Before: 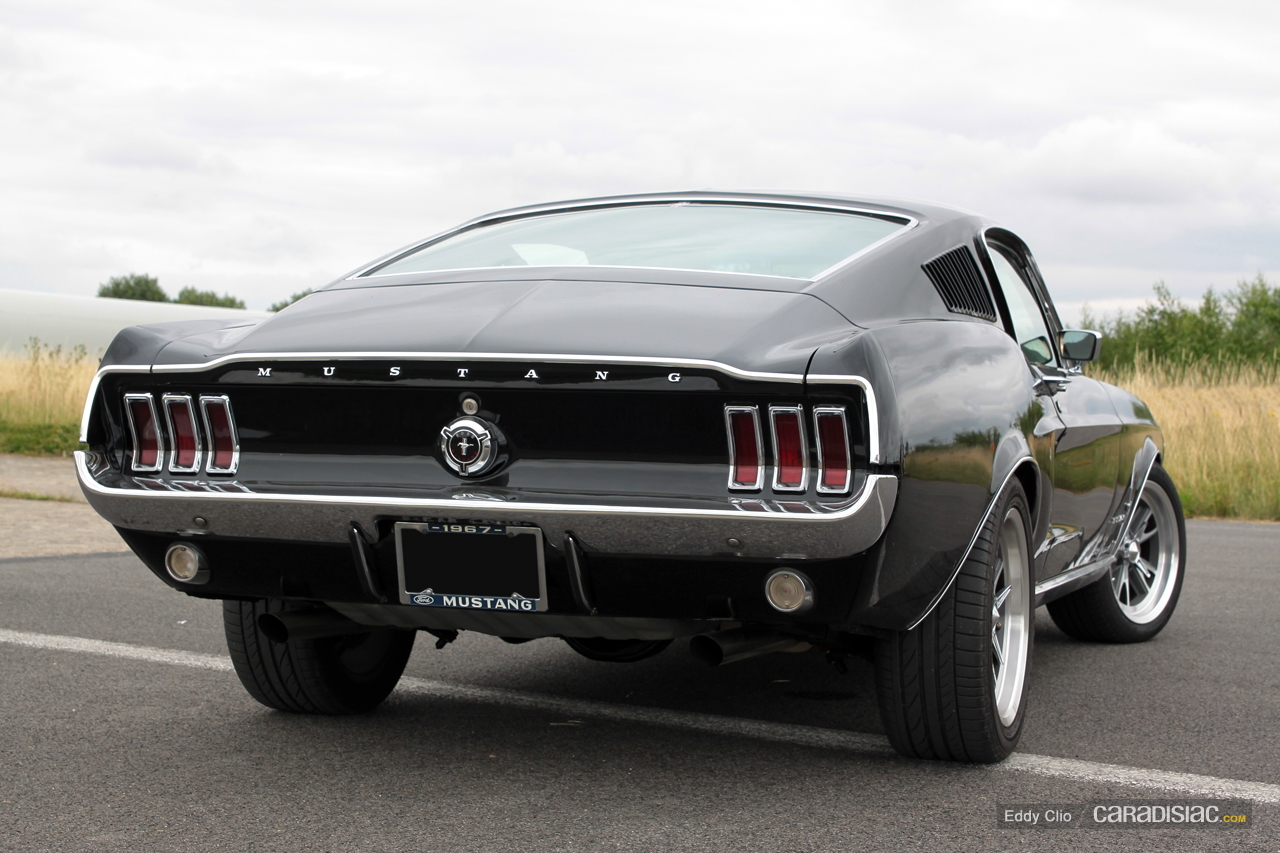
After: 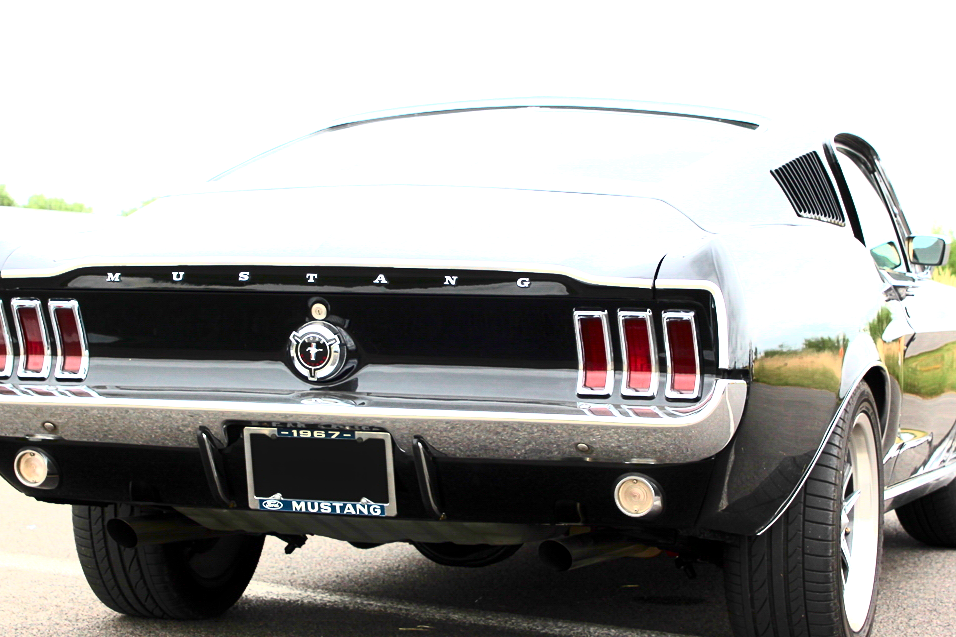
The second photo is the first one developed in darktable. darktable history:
exposure: black level correction 0.001, exposure 1.719 EV, compensate exposure bias true, compensate highlight preservation false
crop and rotate: left 11.831%, top 11.346%, right 13.429%, bottom 13.899%
contrast brightness saturation: contrast 0.28
tone curve: curves: ch0 [(0, 0) (0.389, 0.458) (0.745, 0.82) (0.849, 0.917) (0.919, 0.969) (1, 1)]; ch1 [(0, 0) (0.437, 0.404) (0.5, 0.5) (0.529, 0.55) (0.58, 0.6) (0.616, 0.649) (1, 1)]; ch2 [(0, 0) (0.442, 0.428) (0.5, 0.5) (0.525, 0.543) (0.585, 0.62) (1, 1)], color space Lab, independent channels, preserve colors none
contrast equalizer: y [[0.5, 0.496, 0.435, 0.435, 0.496, 0.5], [0.5 ×6], [0.5 ×6], [0 ×6], [0 ×6]]
